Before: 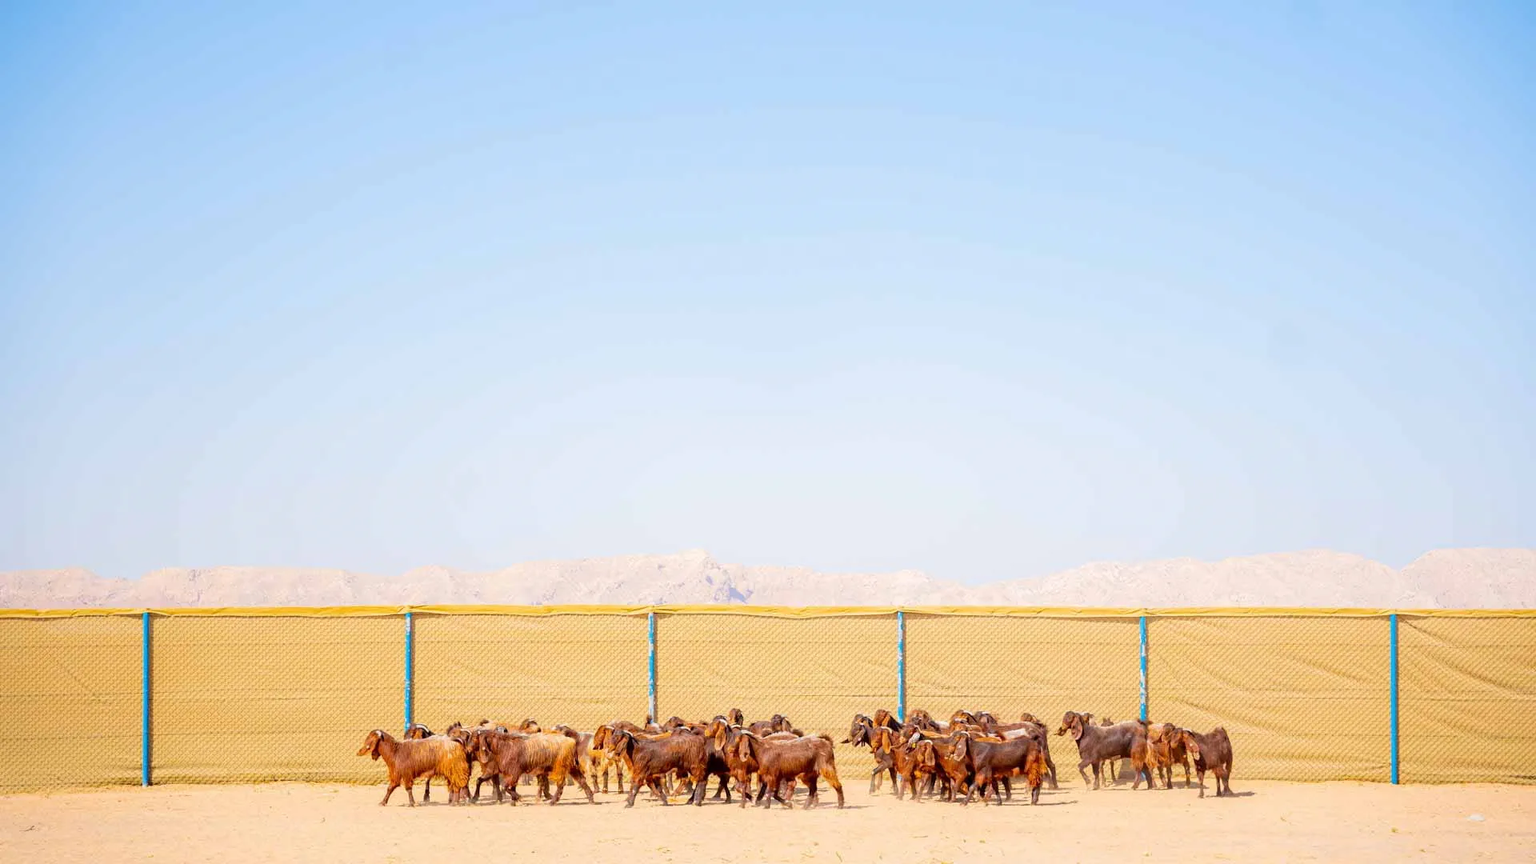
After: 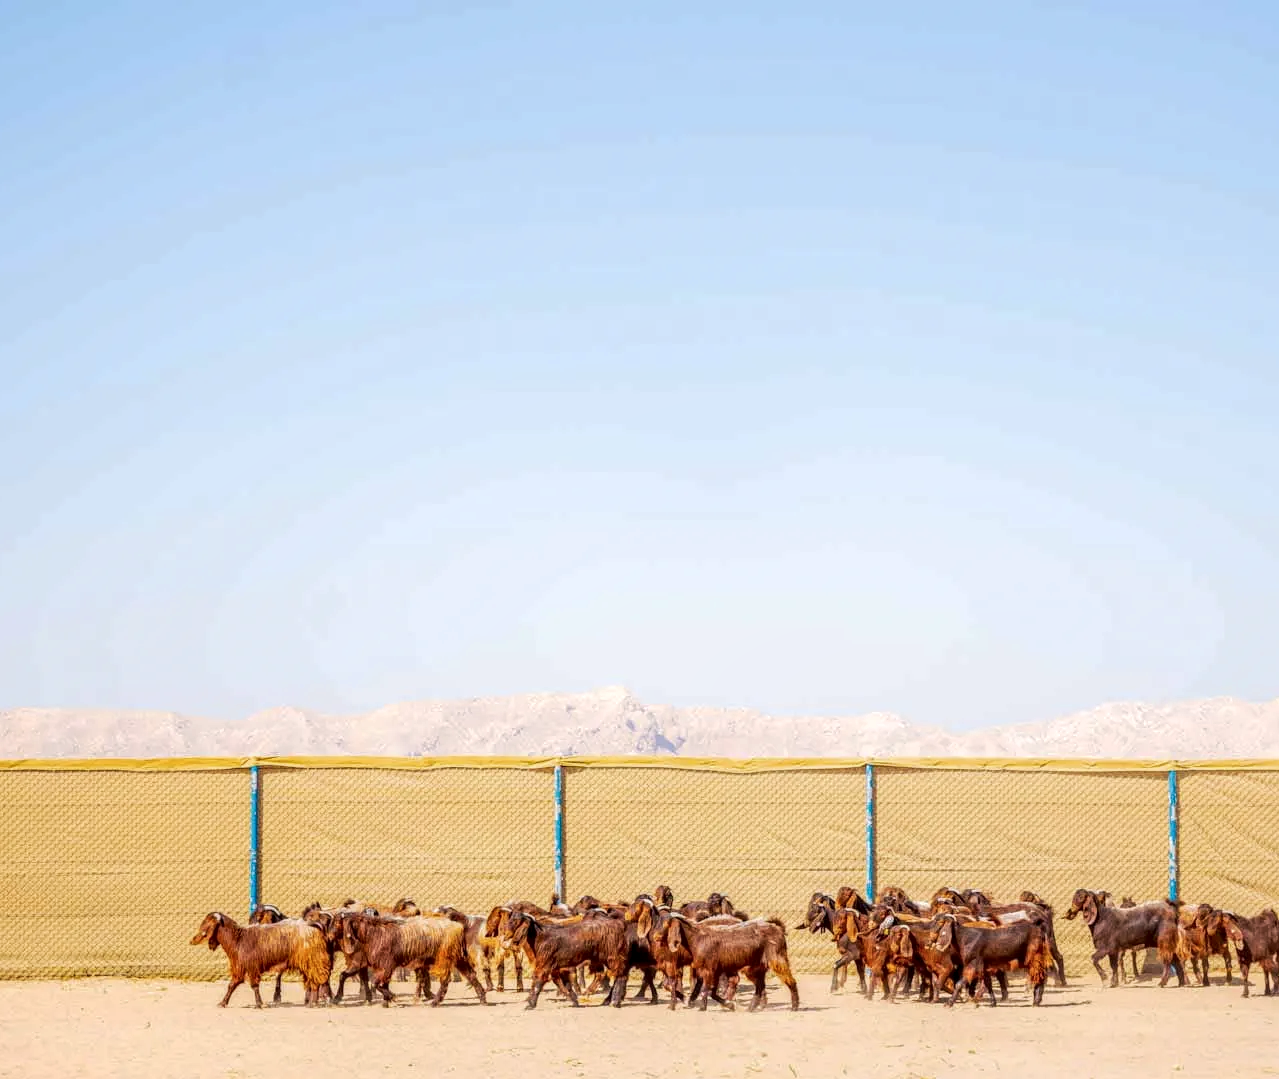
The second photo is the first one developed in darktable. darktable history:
contrast brightness saturation: saturation -0.047
tone curve: curves: ch0 [(0, 0) (0.003, 0.04) (0.011, 0.053) (0.025, 0.077) (0.044, 0.104) (0.069, 0.127) (0.1, 0.15) (0.136, 0.177) (0.177, 0.215) (0.224, 0.254) (0.277, 0.3) (0.335, 0.355) (0.399, 0.41) (0.468, 0.477) (0.543, 0.554) (0.623, 0.636) (0.709, 0.72) (0.801, 0.804) (0.898, 0.892) (1, 1)], preserve colors none
local contrast: highlights 26%, detail 150%
crop and rotate: left 13.356%, right 19.977%
